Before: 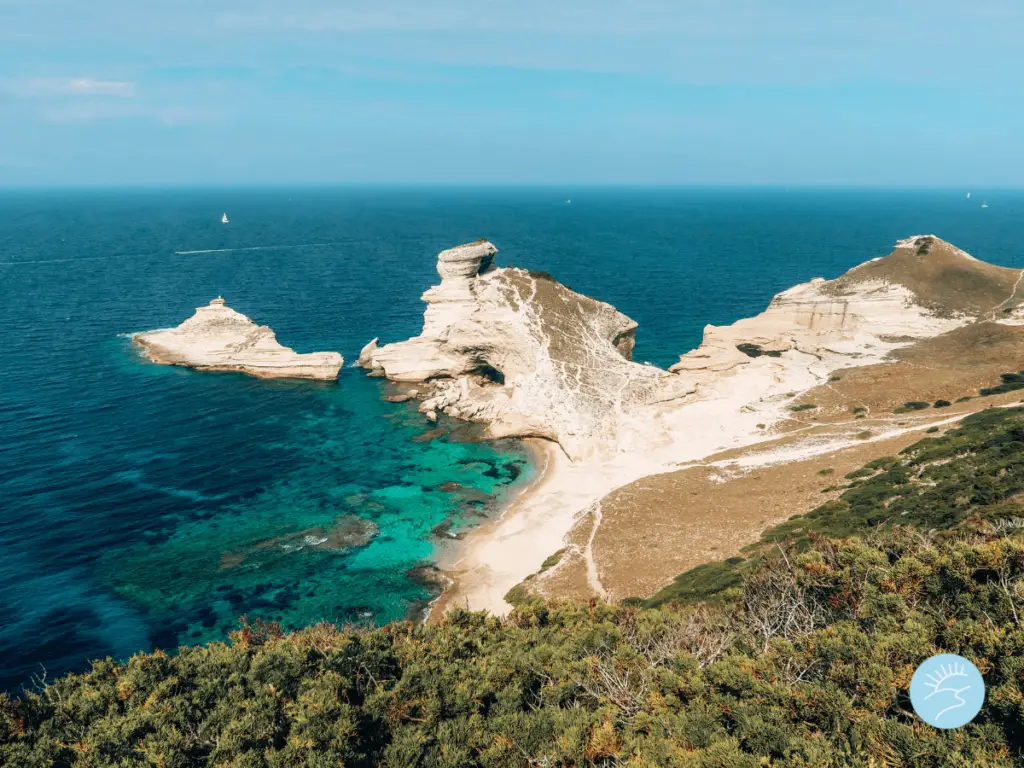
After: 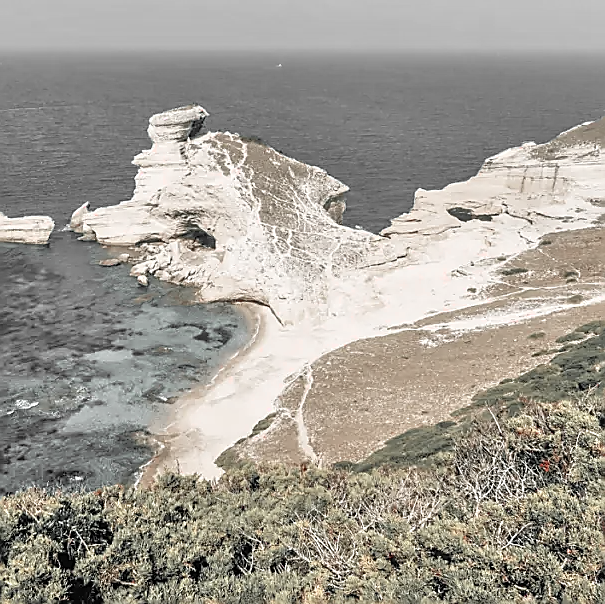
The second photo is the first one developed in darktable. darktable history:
sharpen: radius 1.4, amount 1.25, threshold 0.7
tone equalizer: -7 EV 0.15 EV, -6 EV 0.6 EV, -5 EV 1.15 EV, -4 EV 1.33 EV, -3 EV 1.15 EV, -2 EV 0.6 EV, -1 EV 0.15 EV, mask exposure compensation -0.5 EV
color zones: curves: ch1 [(0, 0.831) (0.08, 0.771) (0.157, 0.268) (0.241, 0.207) (0.562, -0.005) (0.714, -0.013) (0.876, 0.01) (1, 0.831)]
crop and rotate: left 28.256%, top 17.734%, right 12.656%, bottom 3.573%
